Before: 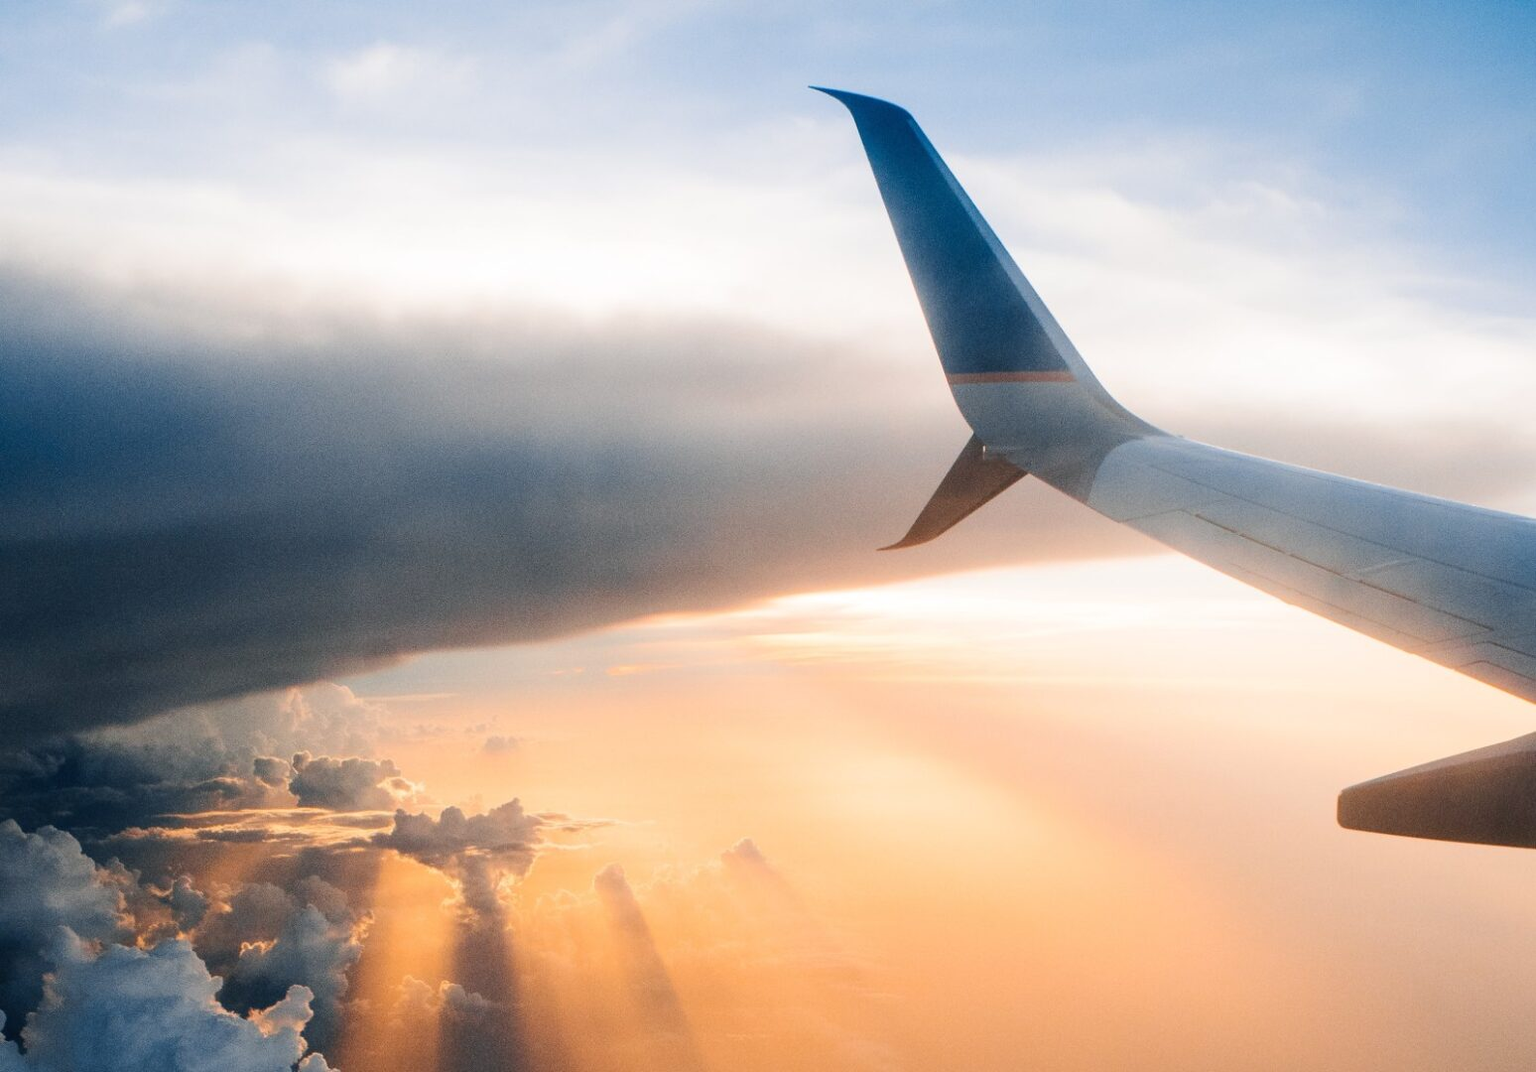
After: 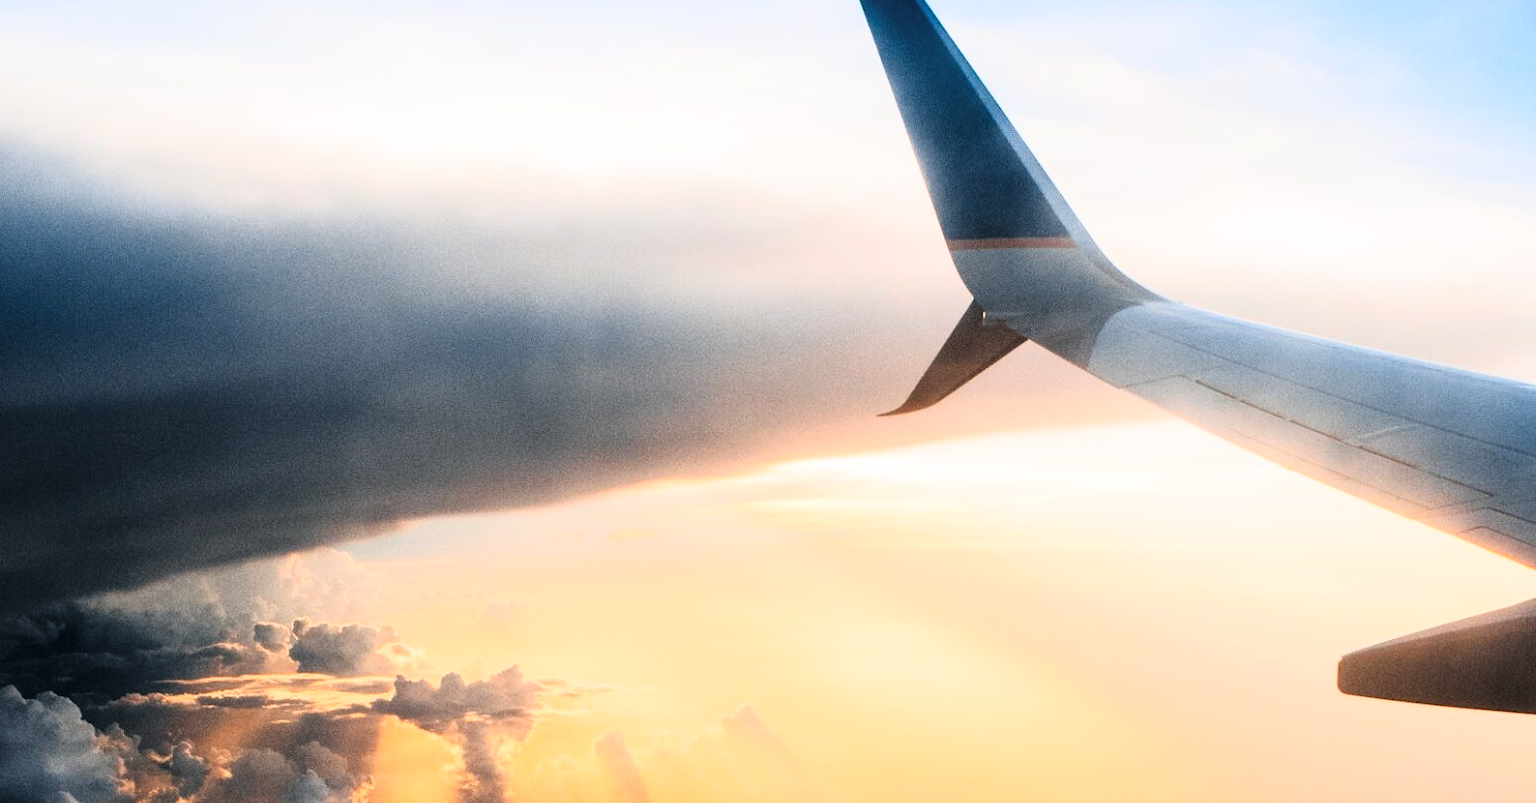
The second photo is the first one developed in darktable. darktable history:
tone curve: curves: ch0 [(0.016, 0.011) (0.084, 0.026) (0.469, 0.508) (0.721, 0.862) (1, 1)], color space Lab, linked channels, preserve colors none
crop and rotate: top 12.5%, bottom 12.5%
